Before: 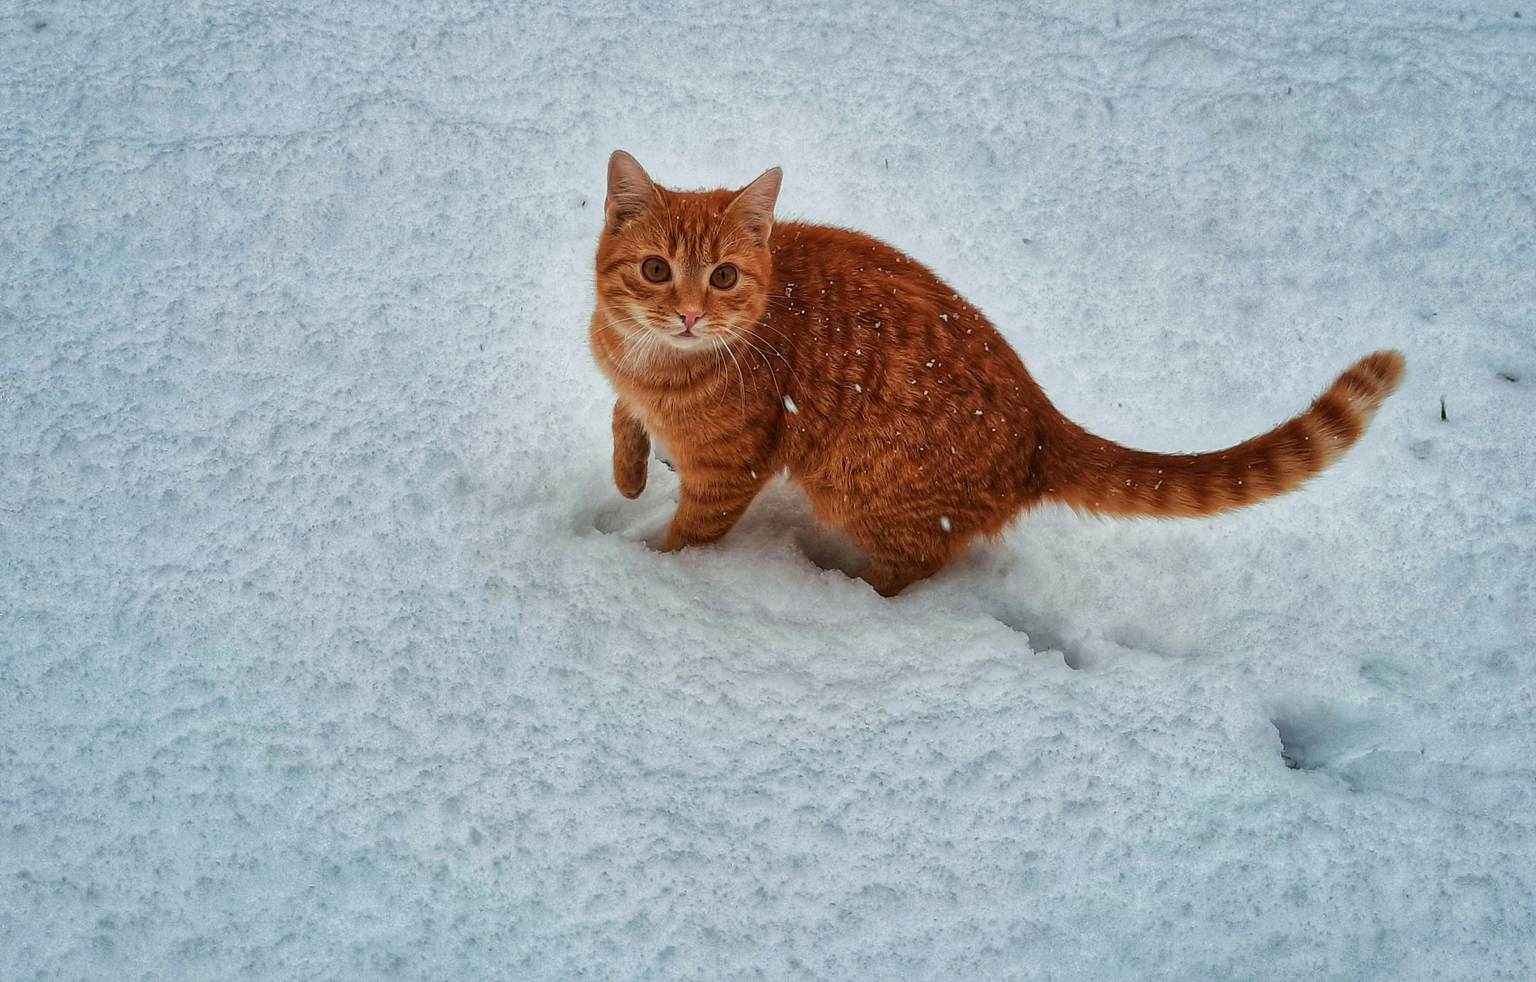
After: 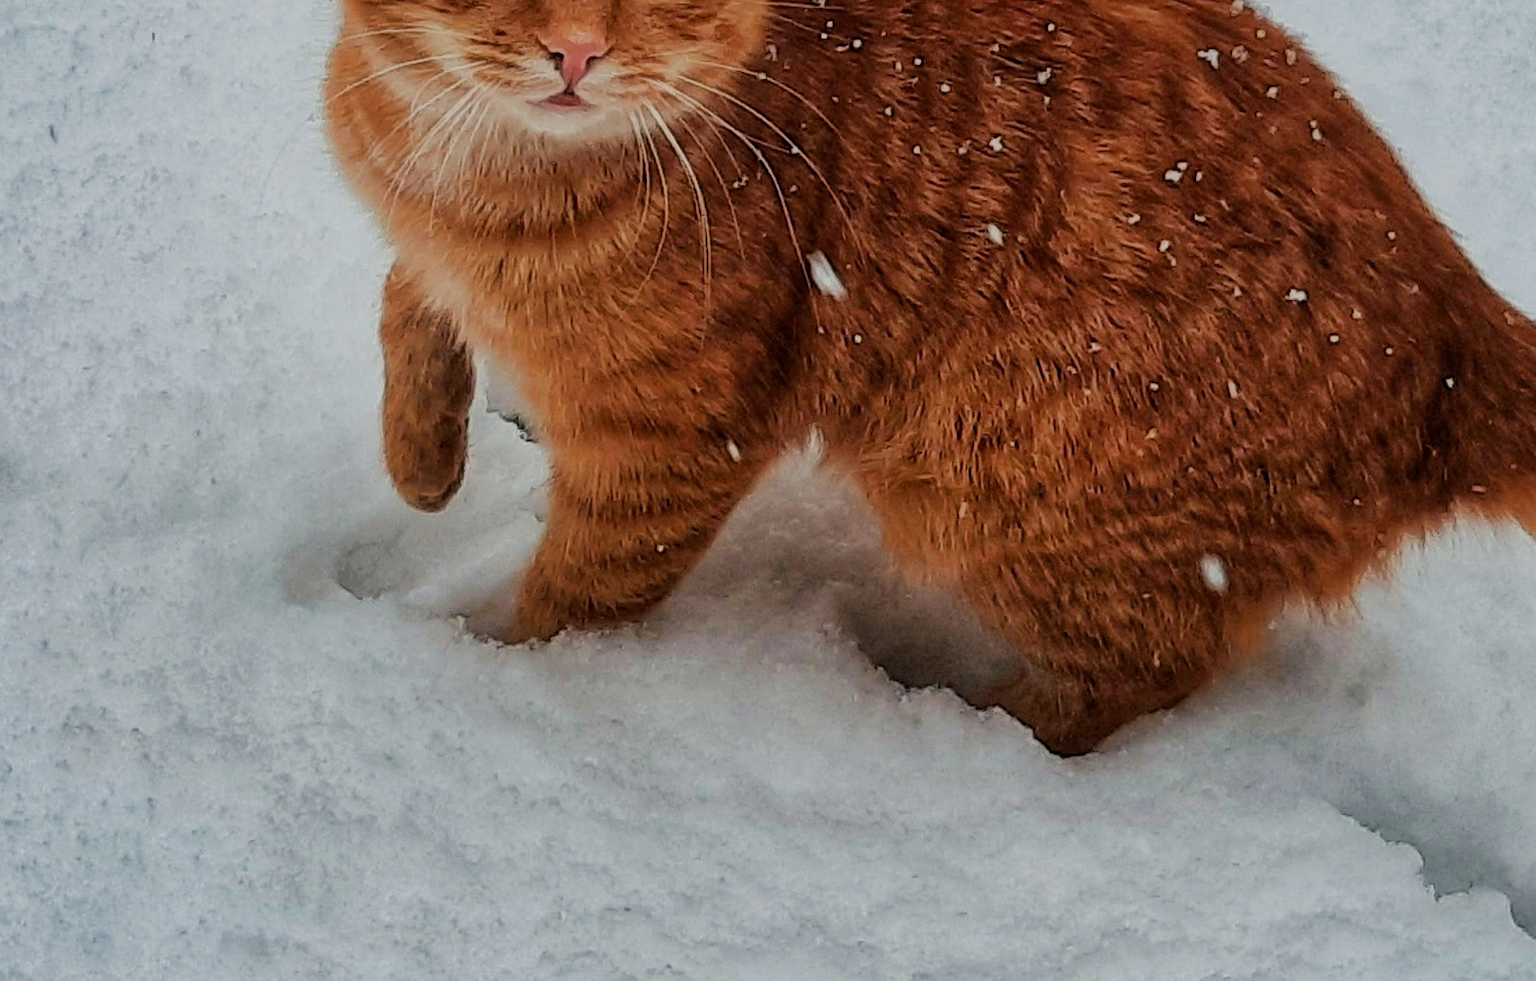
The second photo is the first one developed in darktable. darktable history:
filmic rgb: black relative exposure -7.65 EV, white relative exposure 4.56 EV, hardness 3.61
crop: left 30%, top 30%, right 30%, bottom 30%
